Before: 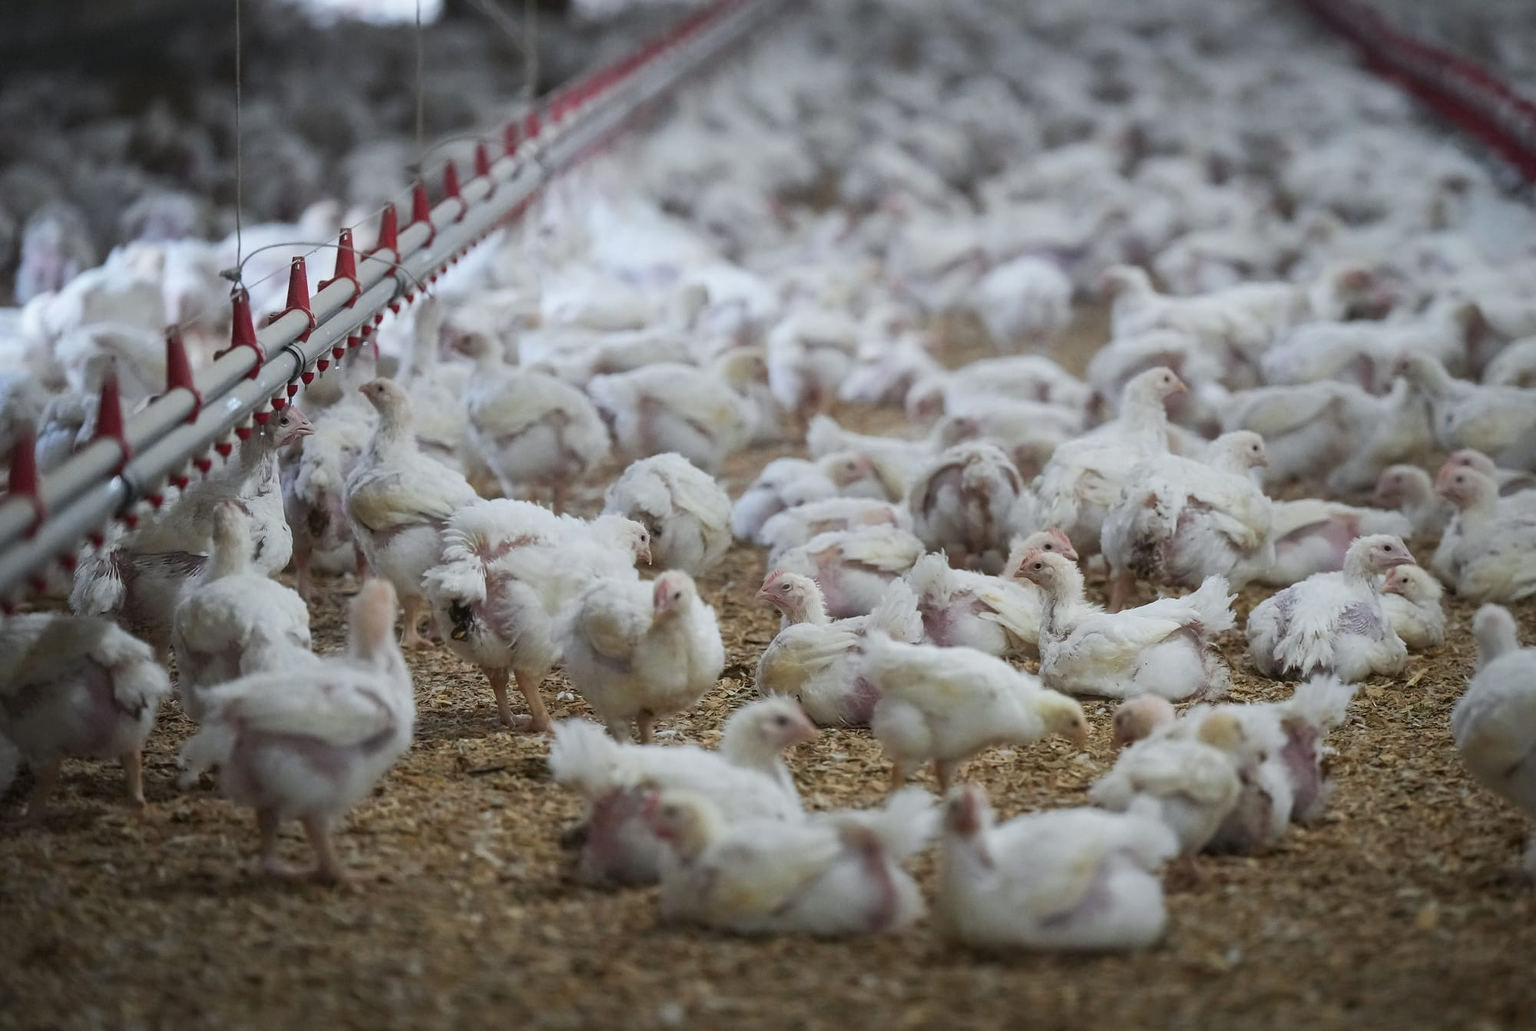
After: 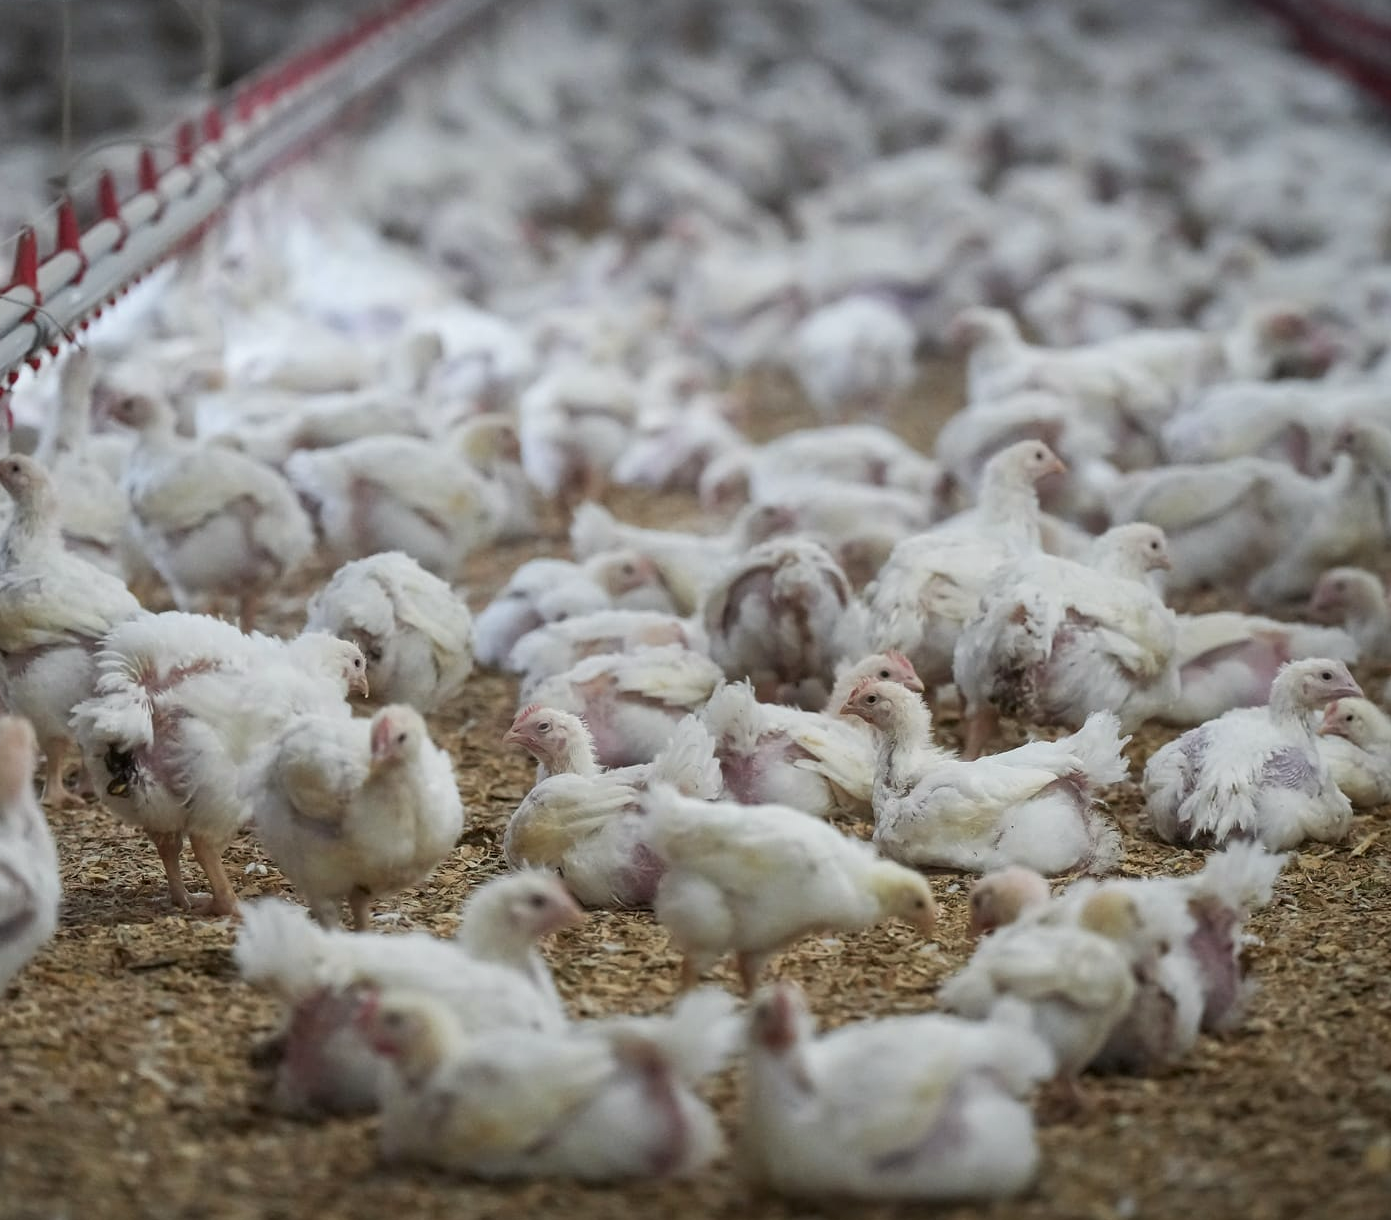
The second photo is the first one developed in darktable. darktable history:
white balance: red 1.009, blue 0.985
local contrast: highlights 100%, shadows 100%, detail 120%, midtone range 0.2
crop and rotate: left 24.034%, top 2.838%, right 6.406%, bottom 6.299%
